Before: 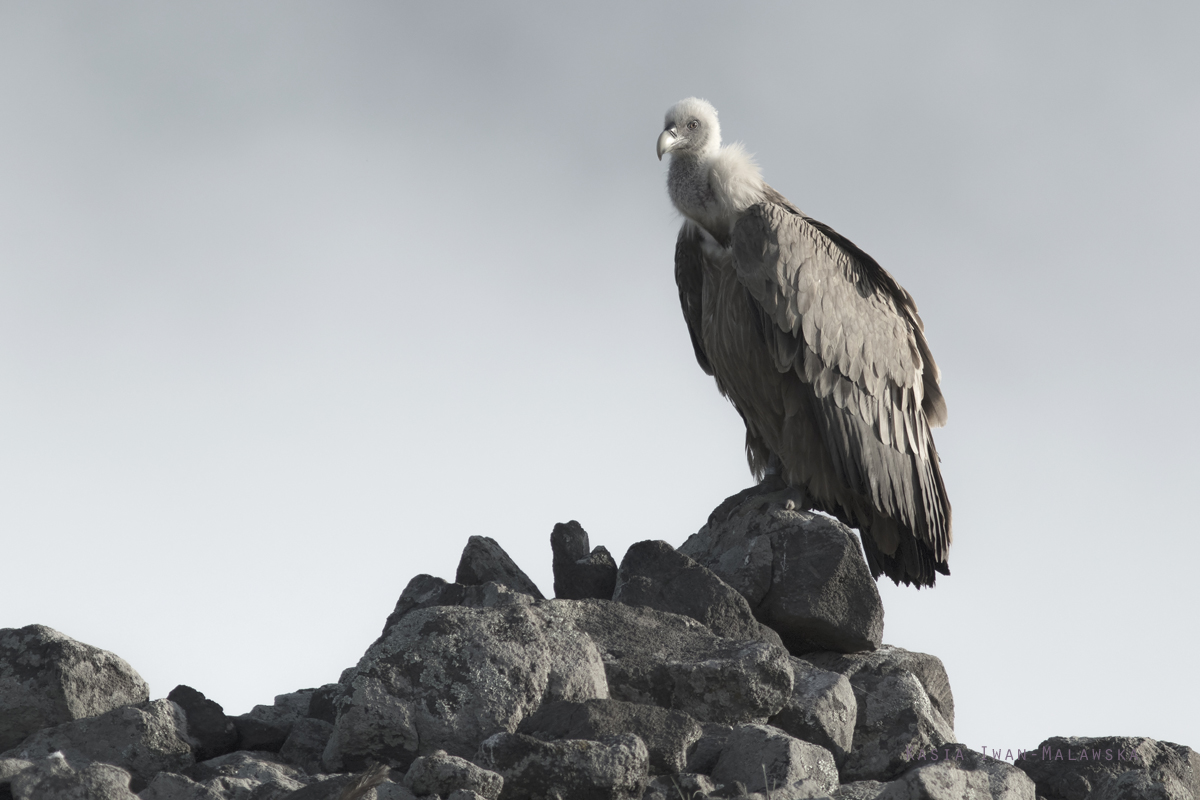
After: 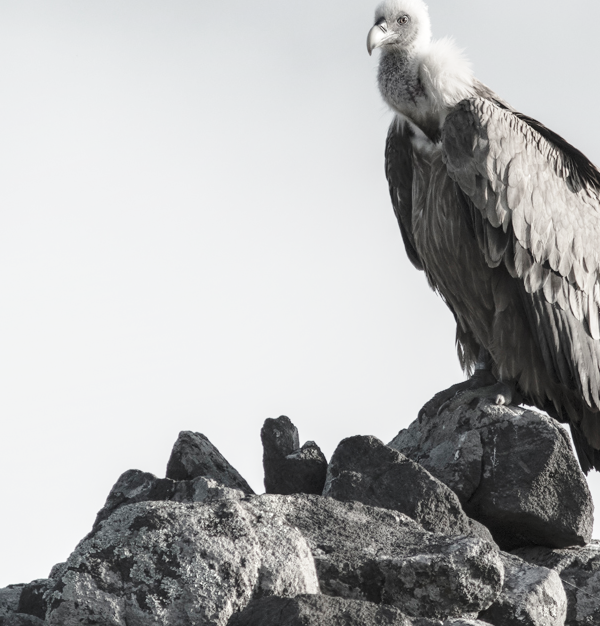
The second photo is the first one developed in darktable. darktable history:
color correction: highlights b* -0.006, saturation 0.522
base curve: curves: ch0 [(0, 0) (0.028, 0.03) (0.121, 0.232) (0.46, 0.748) (0.859, 0.968) (1, 1)], preserve colors none
crop and rotate: angle 0.013°, left 24.213%, top 13.154%, right 25.746%, bottom 8.507%
local contrast: on, module defaults
